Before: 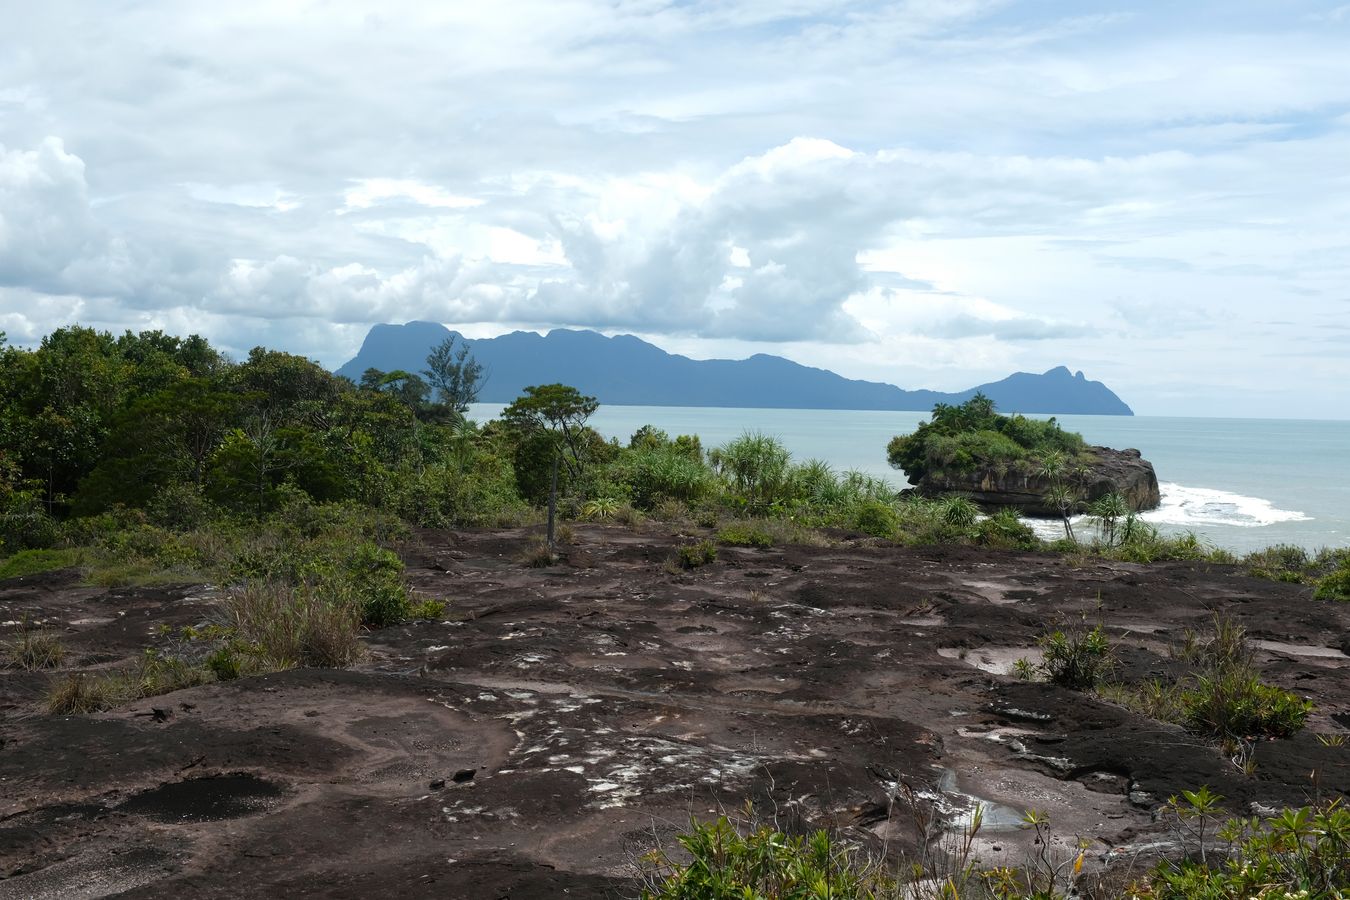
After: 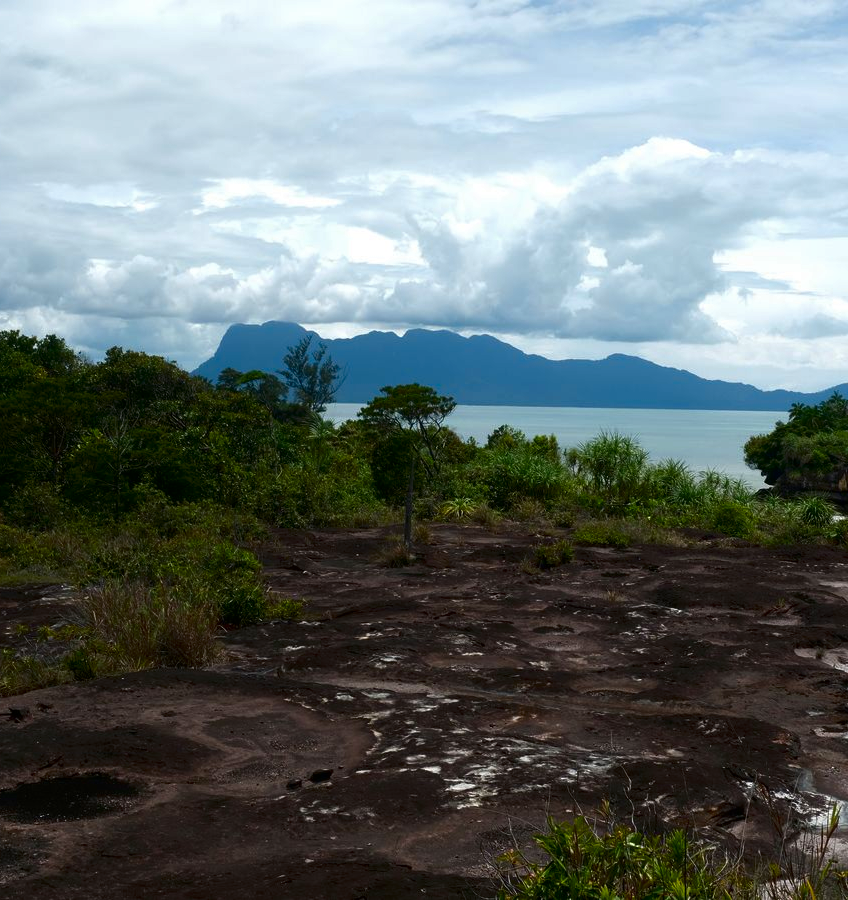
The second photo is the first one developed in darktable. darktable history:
contrast brightness saturation: brightness -0.25, saturation 0.2
crop: left 10.644%, right 26.528%
